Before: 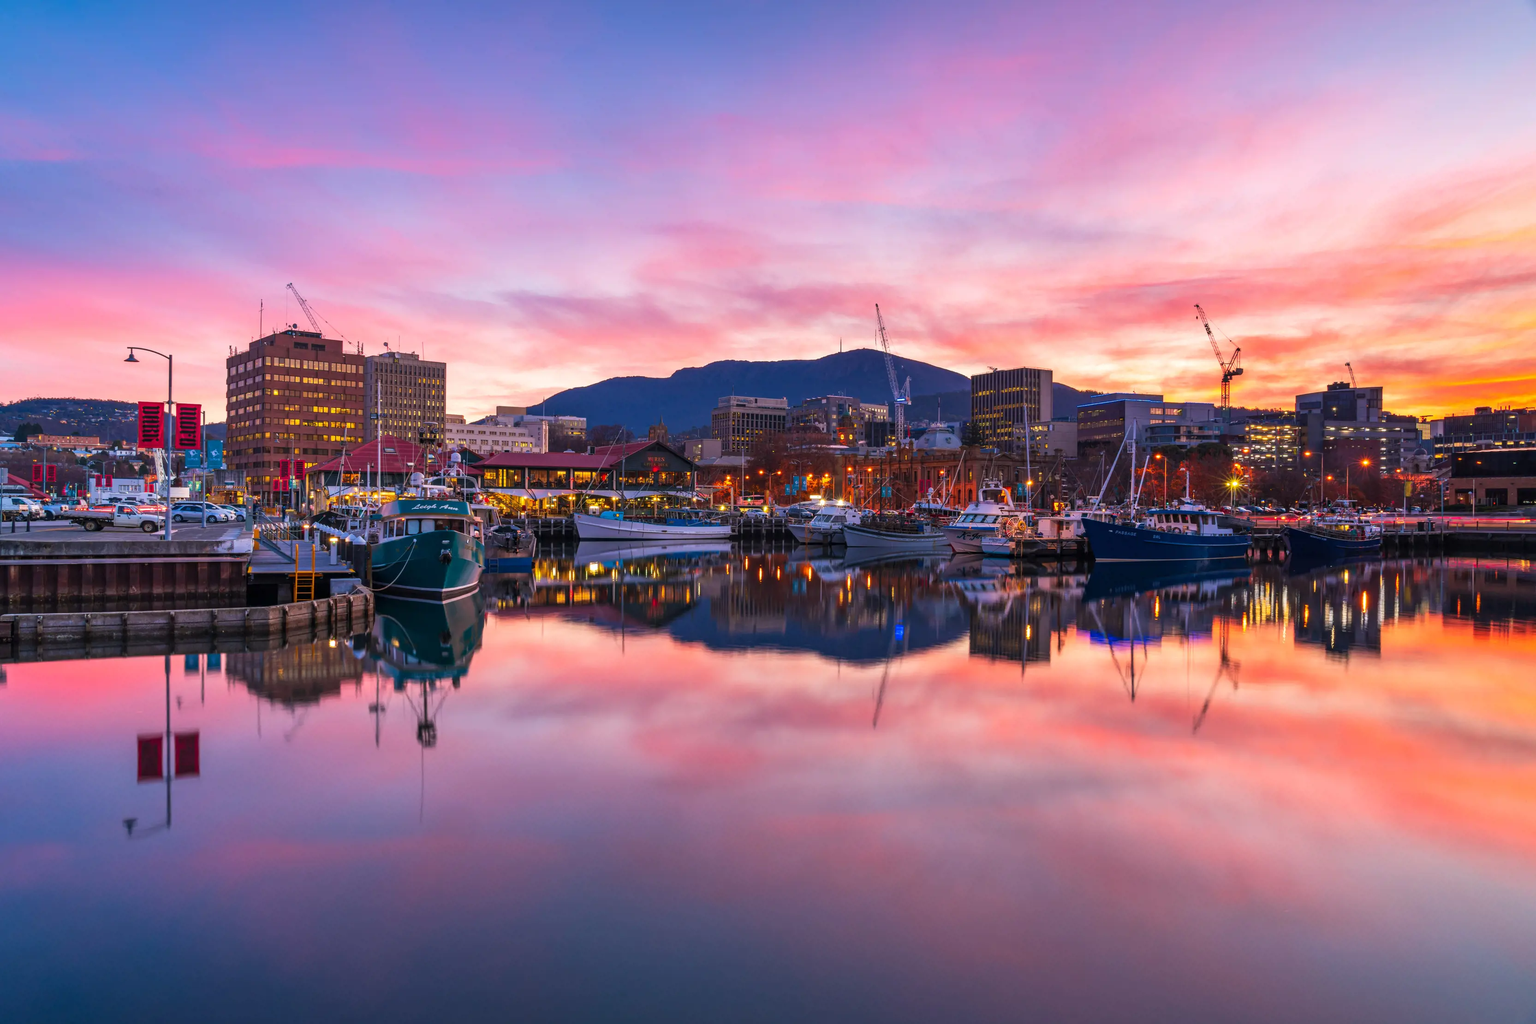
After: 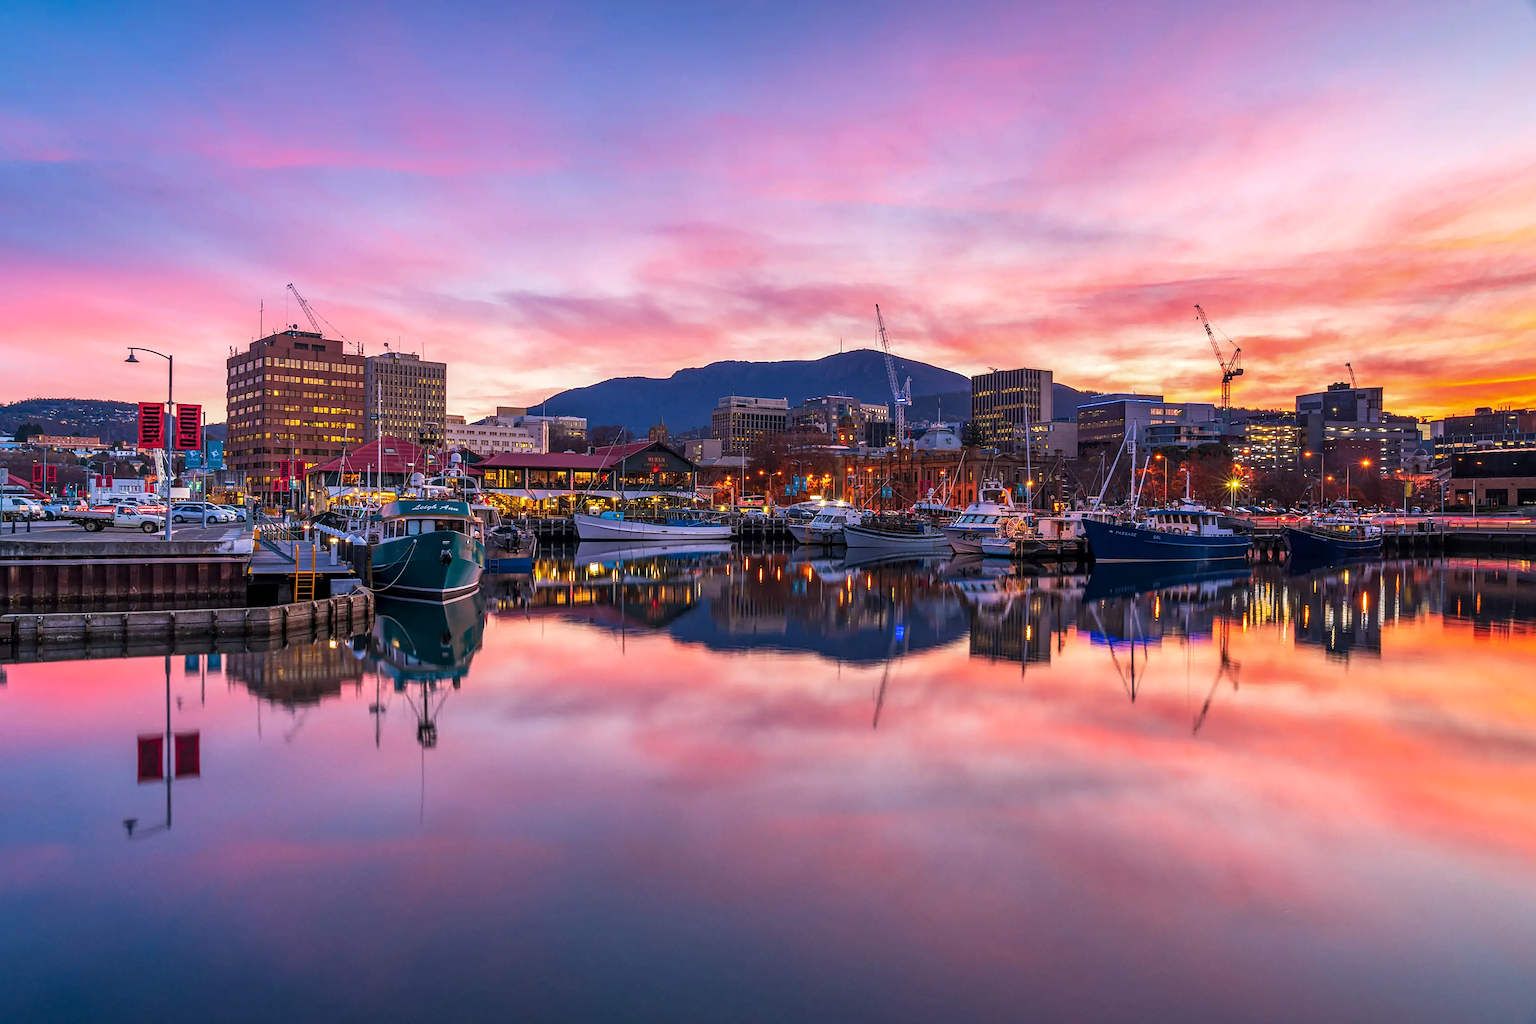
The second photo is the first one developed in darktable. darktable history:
sharpen: on, module defaults
color correction: highlights b* 0.034
local contrast: on, module defaults
